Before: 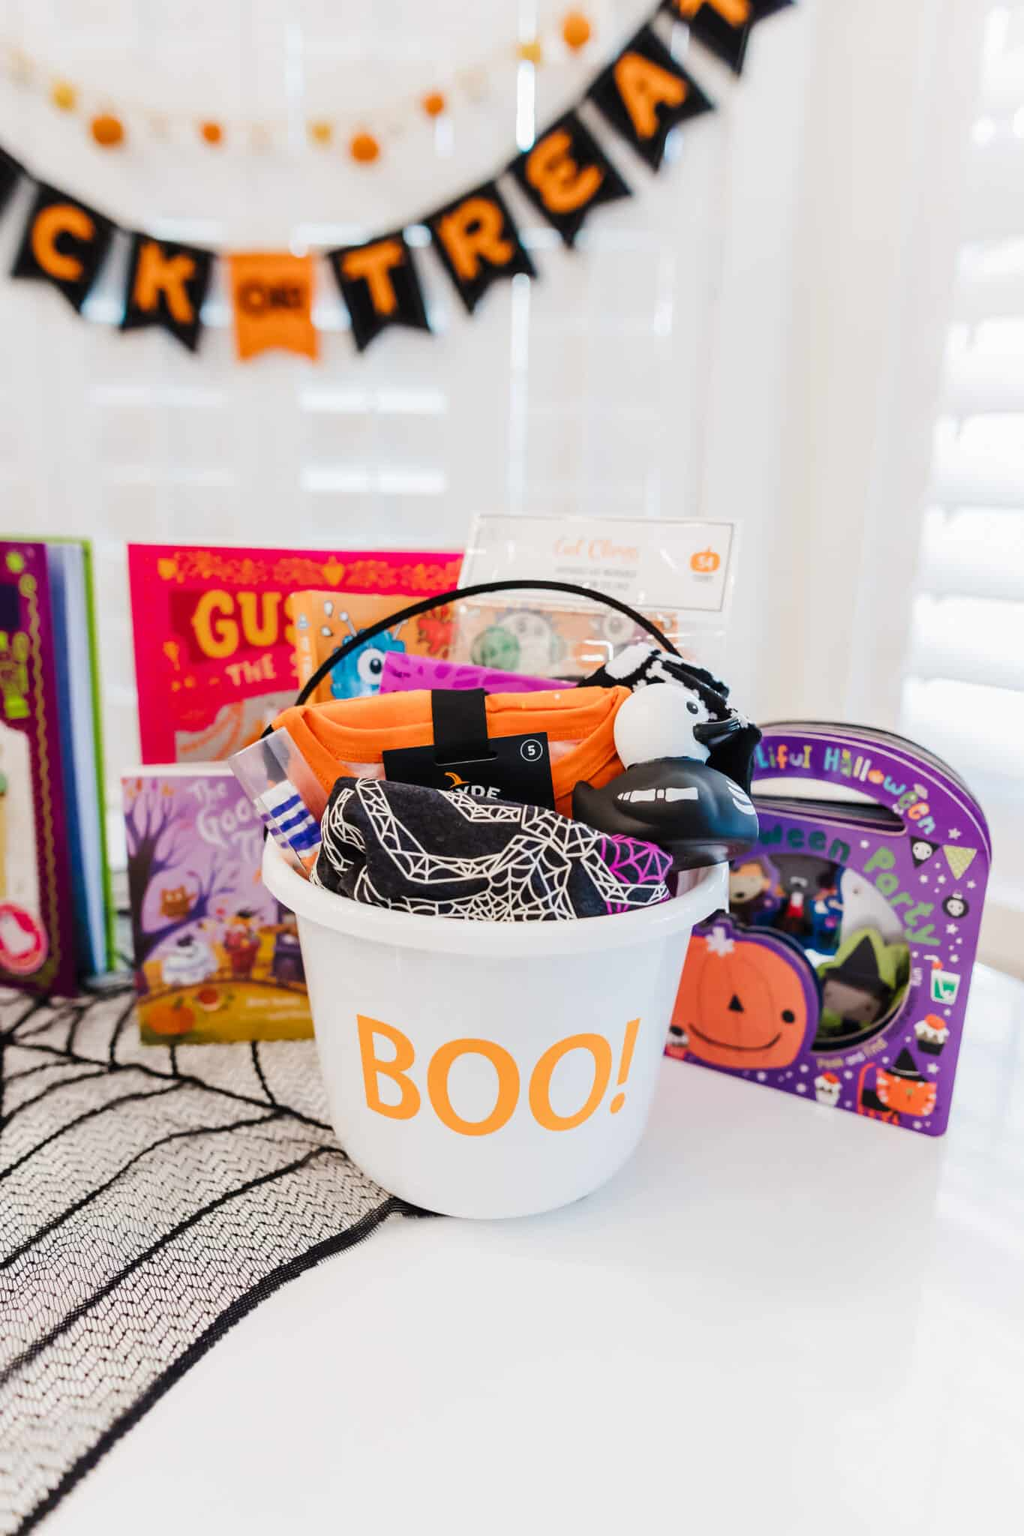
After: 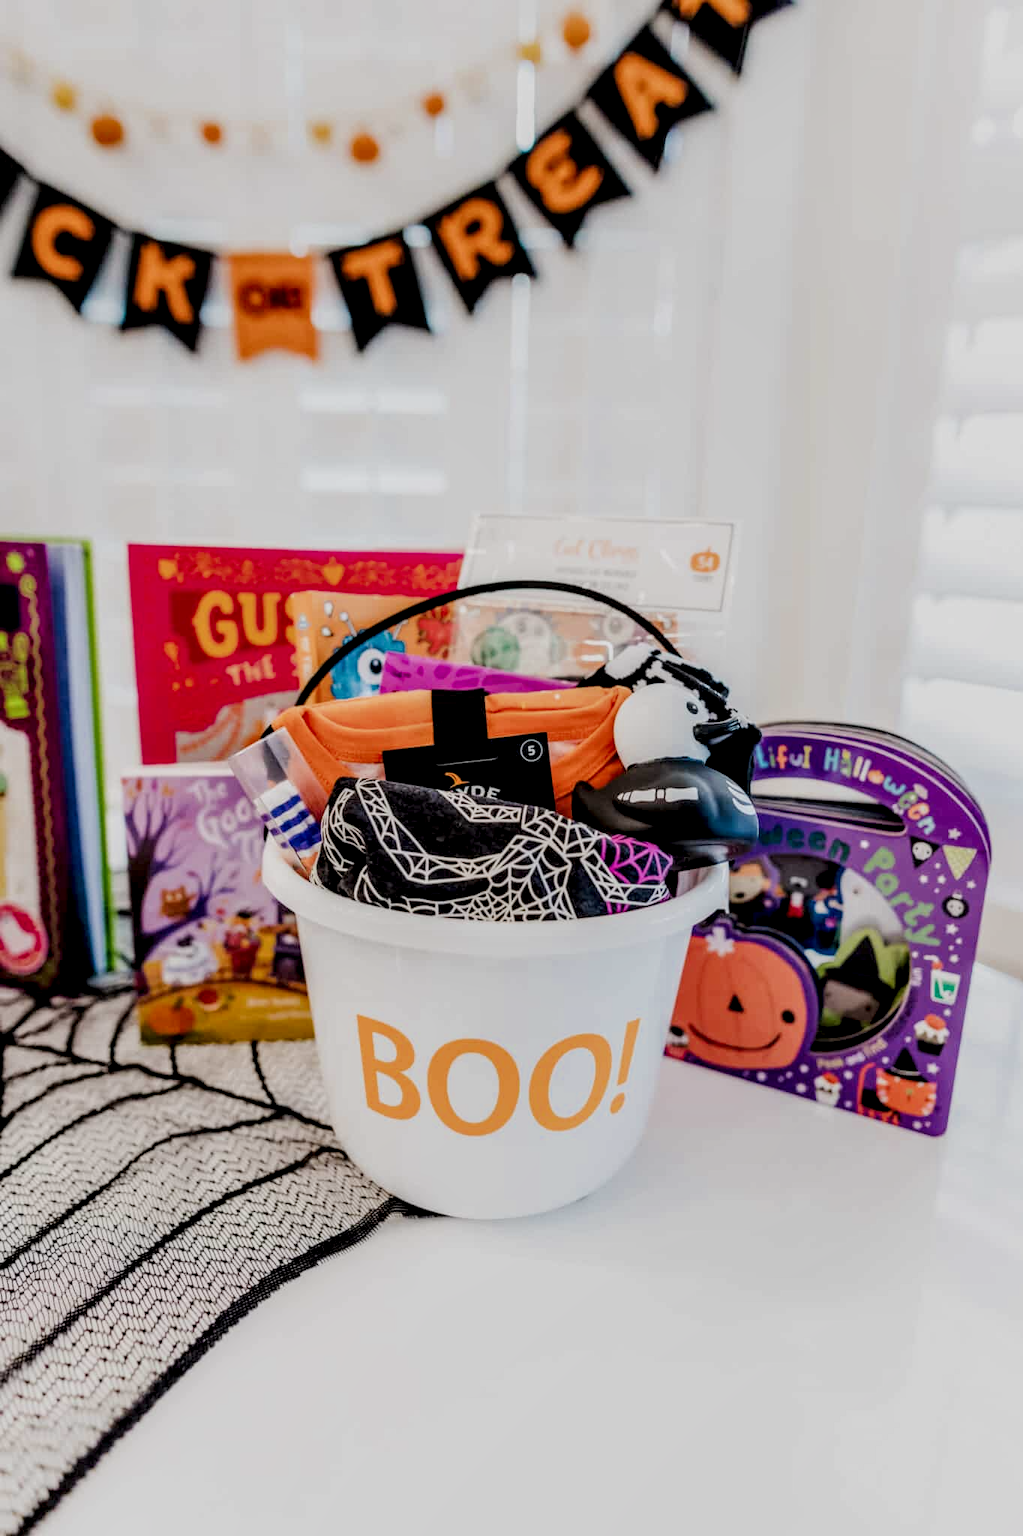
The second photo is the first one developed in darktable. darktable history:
local contrast: detail 160%
filmic rgb: black relative exposure -7.65 EV, white relative exposure 4.56 EV, hardness 3.61
